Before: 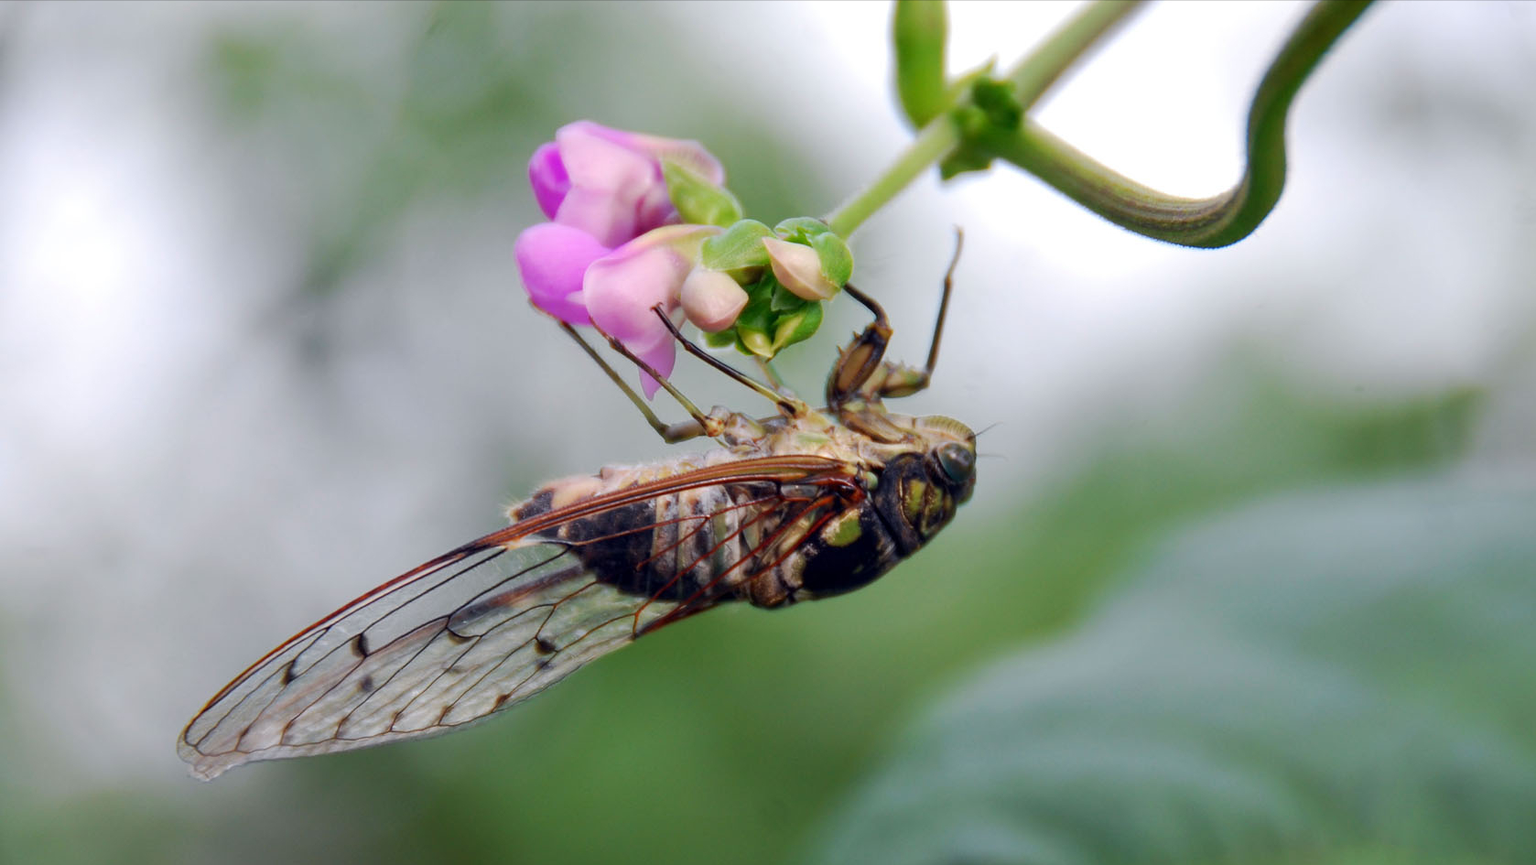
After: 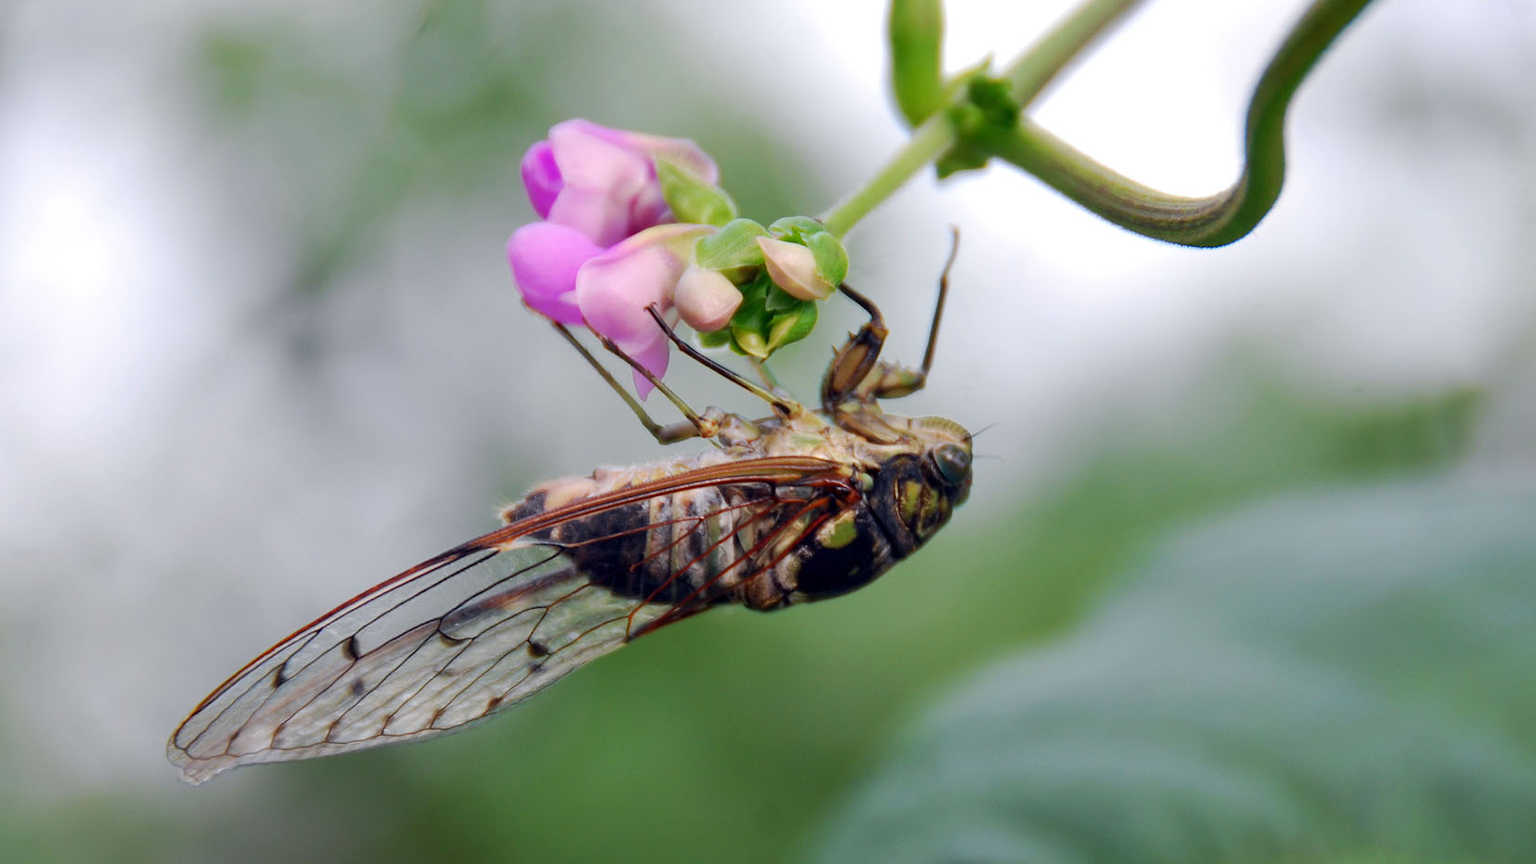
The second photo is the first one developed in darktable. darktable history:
crop and rotate: left 0.815%, top 0.373%, bottom 0.408%
